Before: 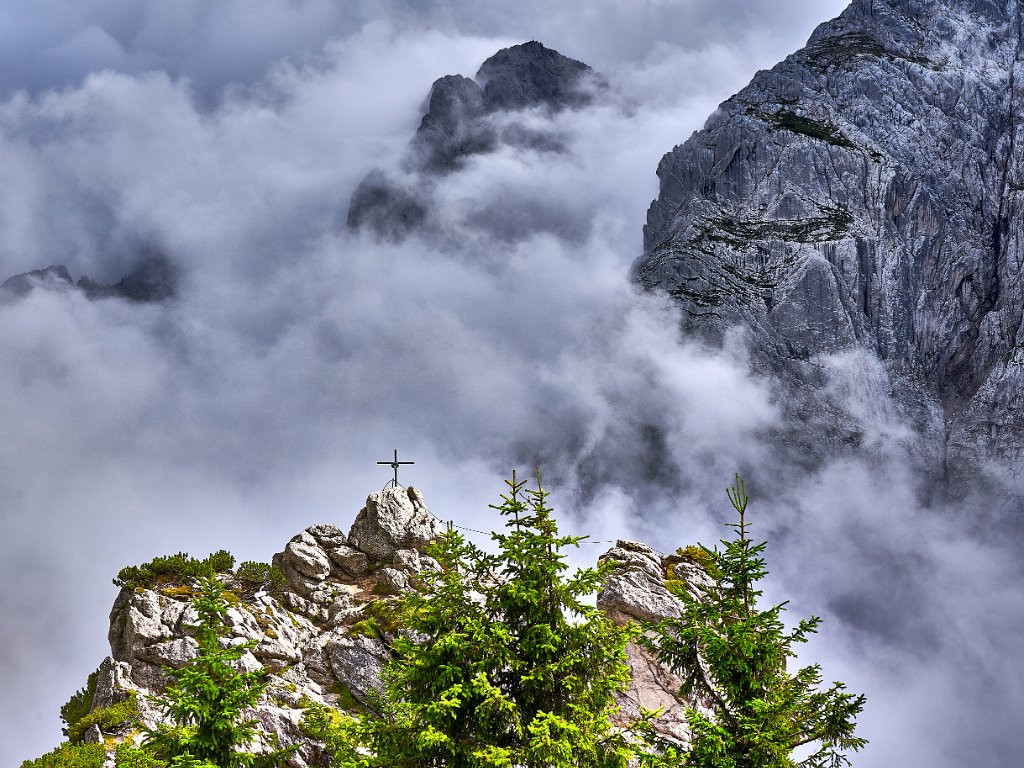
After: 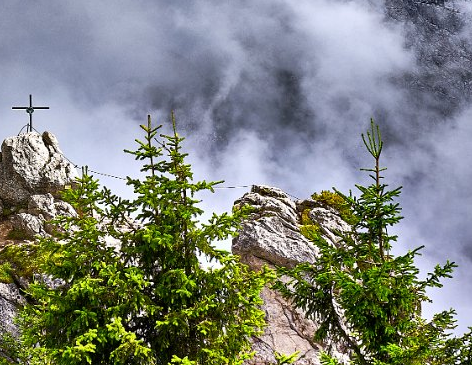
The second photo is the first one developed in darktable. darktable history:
crop: left 35.723%, top 46.233%, right 18.104%, bottom 6.177%
